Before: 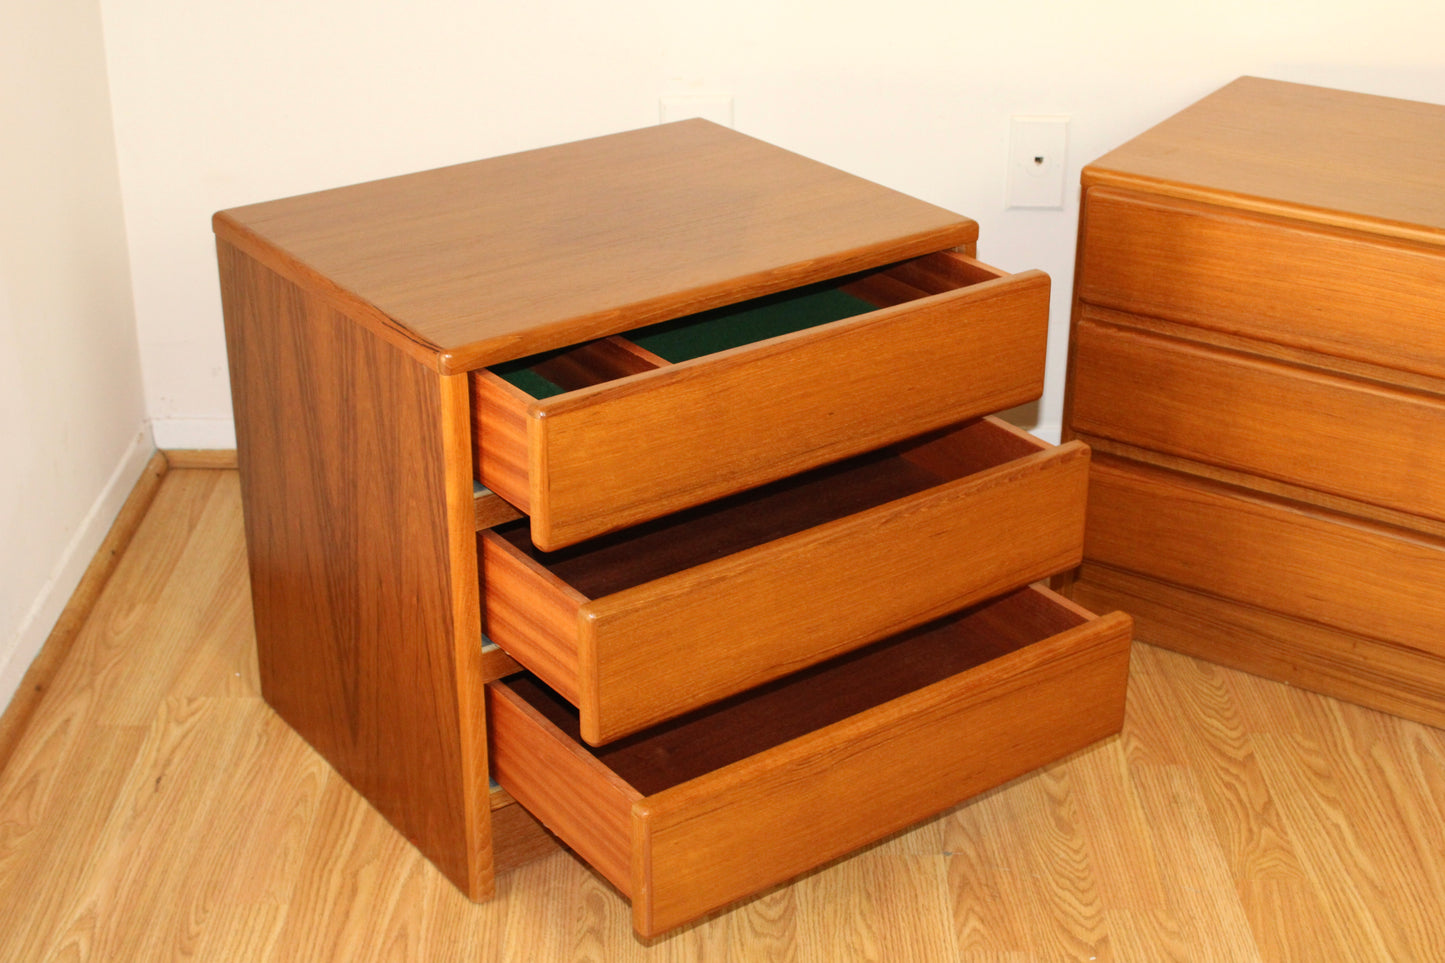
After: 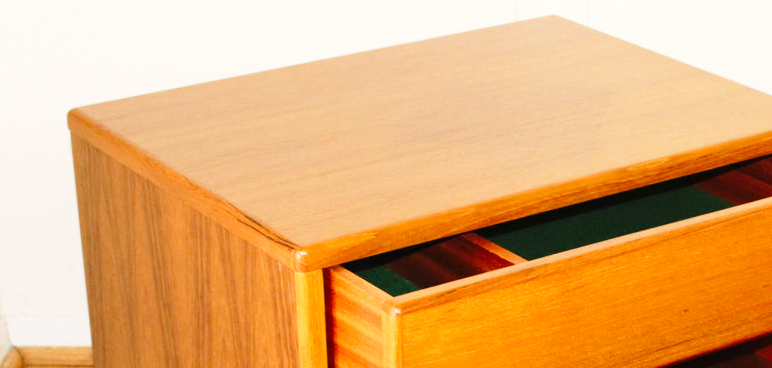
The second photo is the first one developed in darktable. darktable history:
base curve: curves: ch0 [(0, 0) (0.028, 0.03) (0.121, 0.232) (0.46, 0.748) (0.859, 0.968) (1, 1)], preserve colors none
crop: left 10.067%, top 10.739%, right 36.465%, bottom 51.039%
